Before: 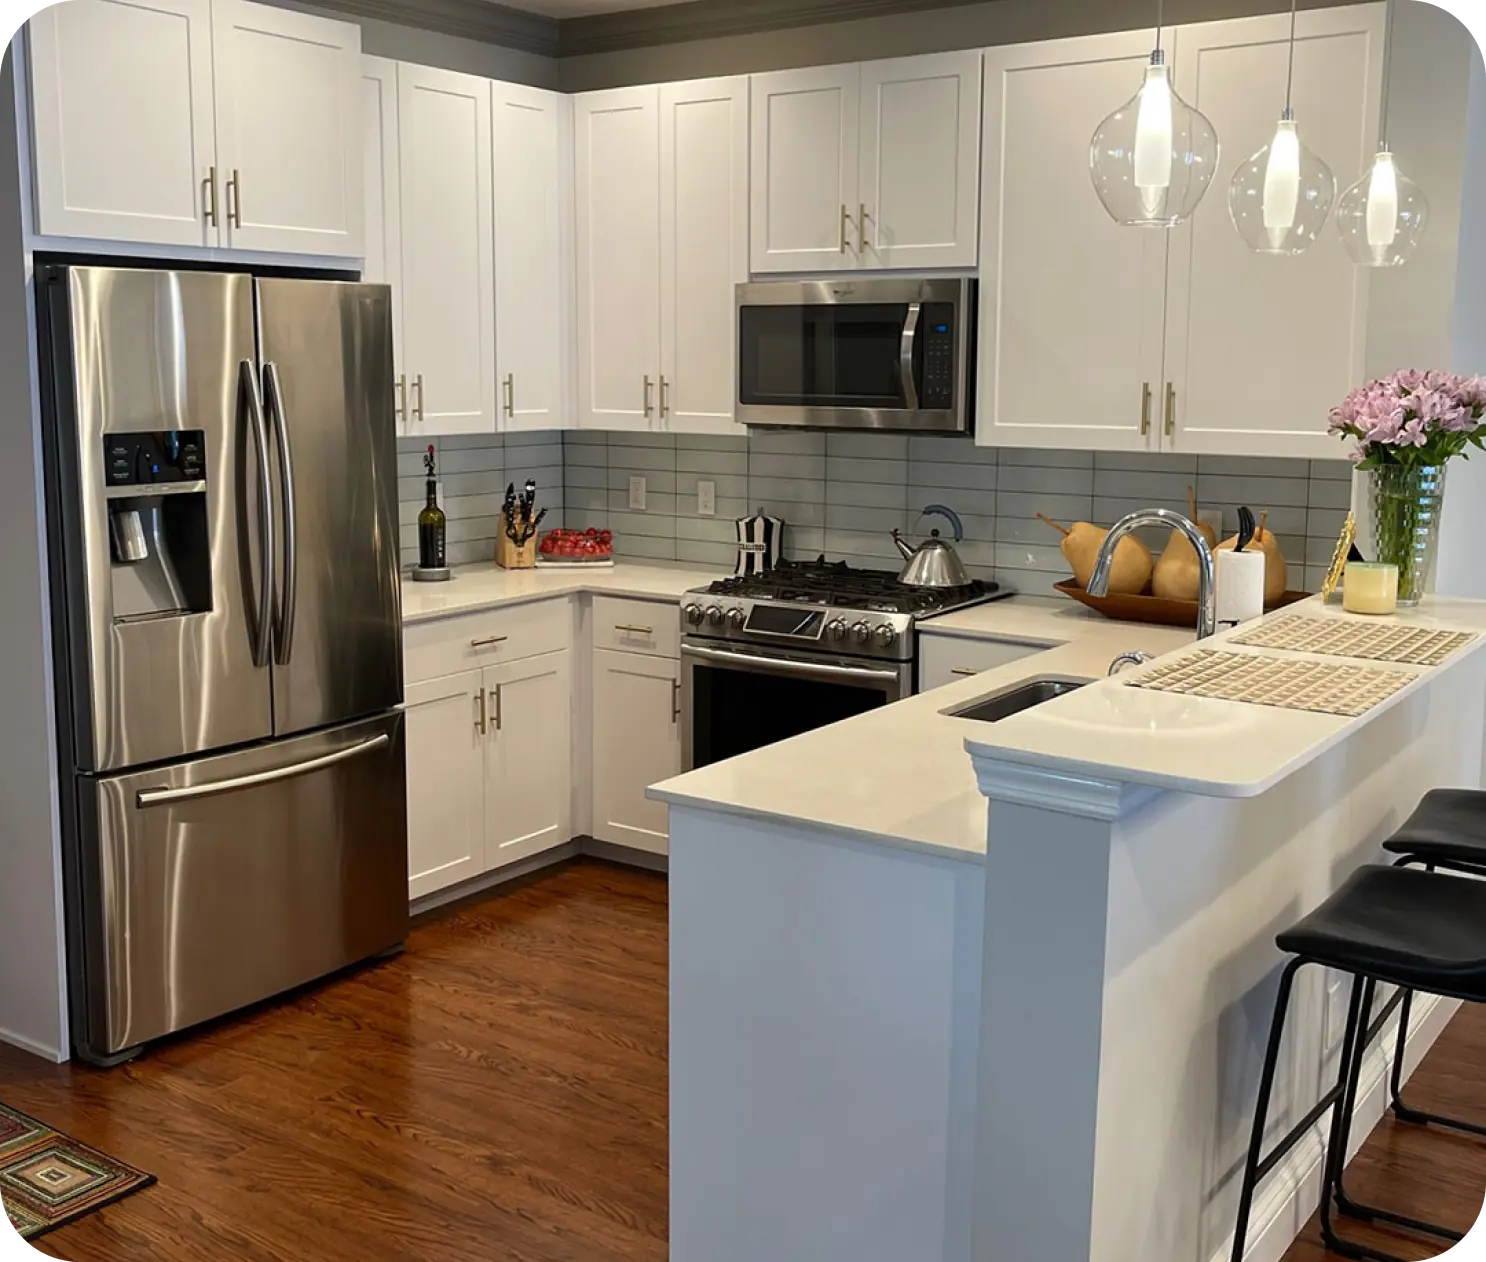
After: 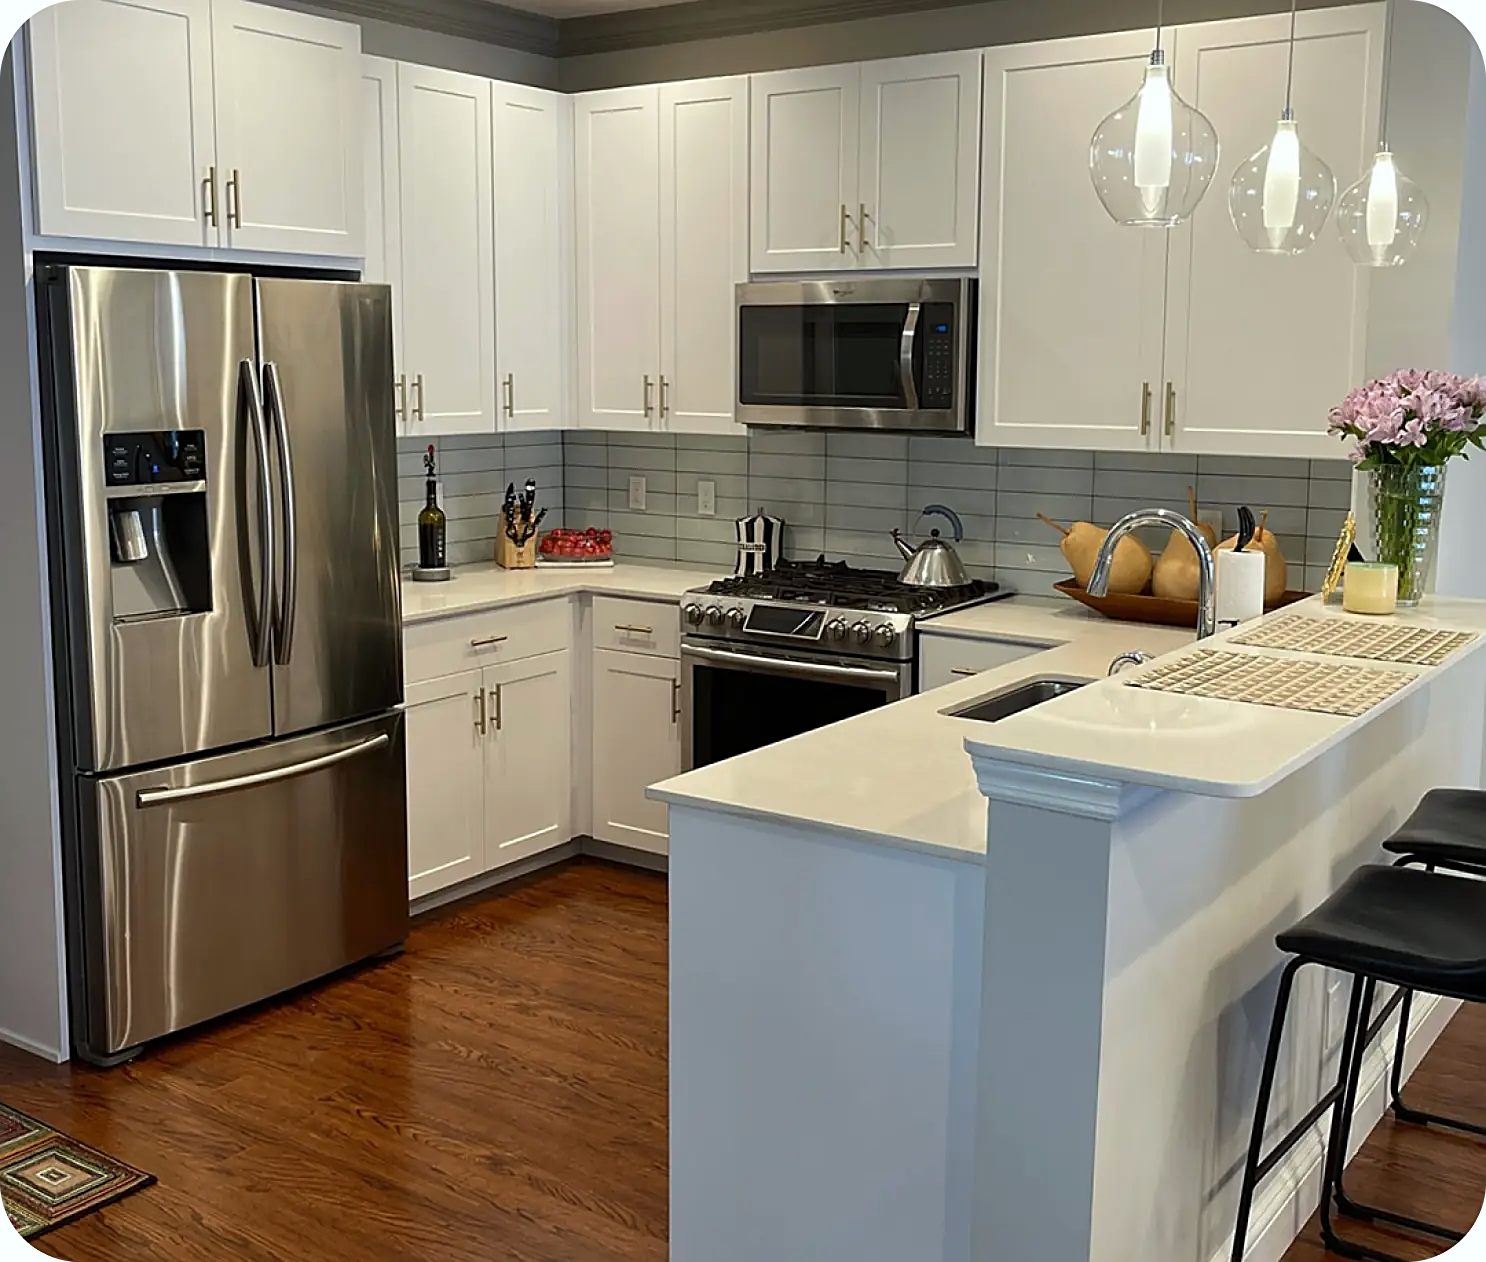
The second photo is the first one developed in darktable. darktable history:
white balance: red 0.978, blue 0.999
sharpen: on, module defaults
